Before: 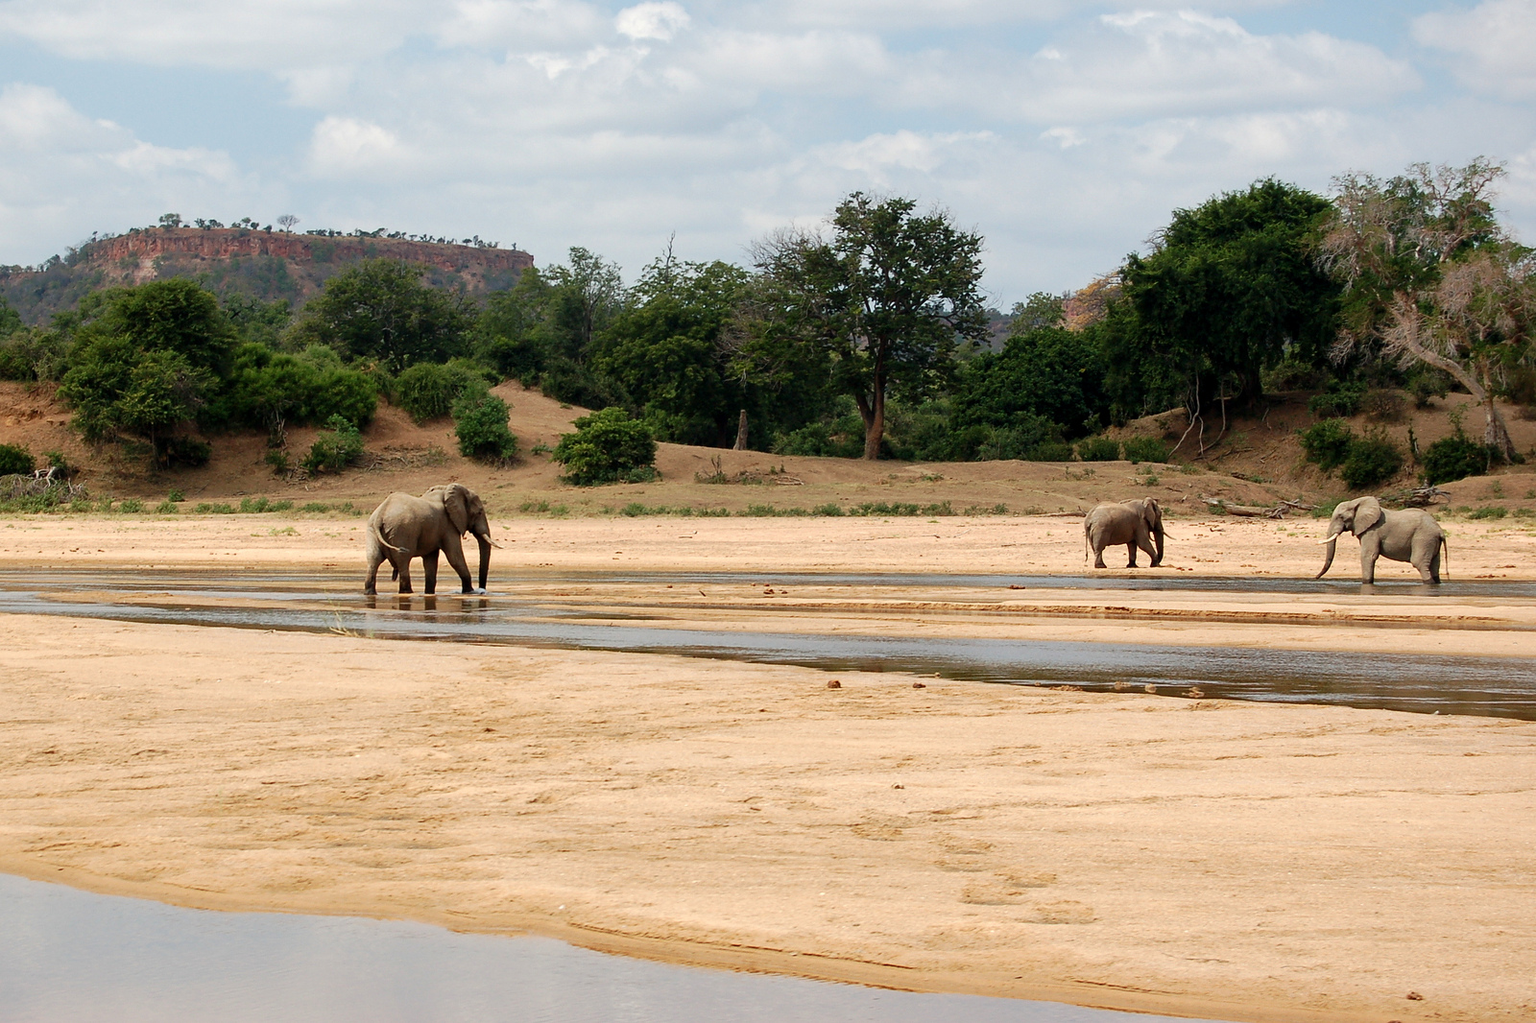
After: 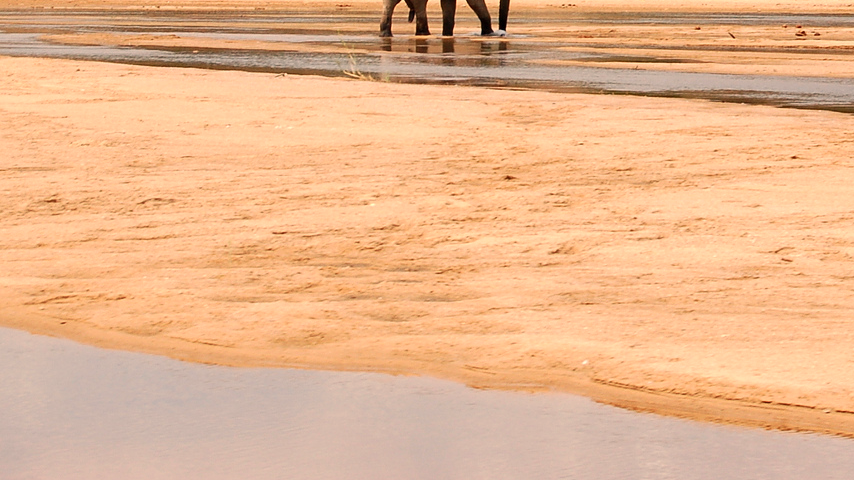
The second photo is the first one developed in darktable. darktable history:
crop and rotate: top 54.778%, right 46.61%, bottom 0.159%
white balance: red 1.127, blue 0.943
